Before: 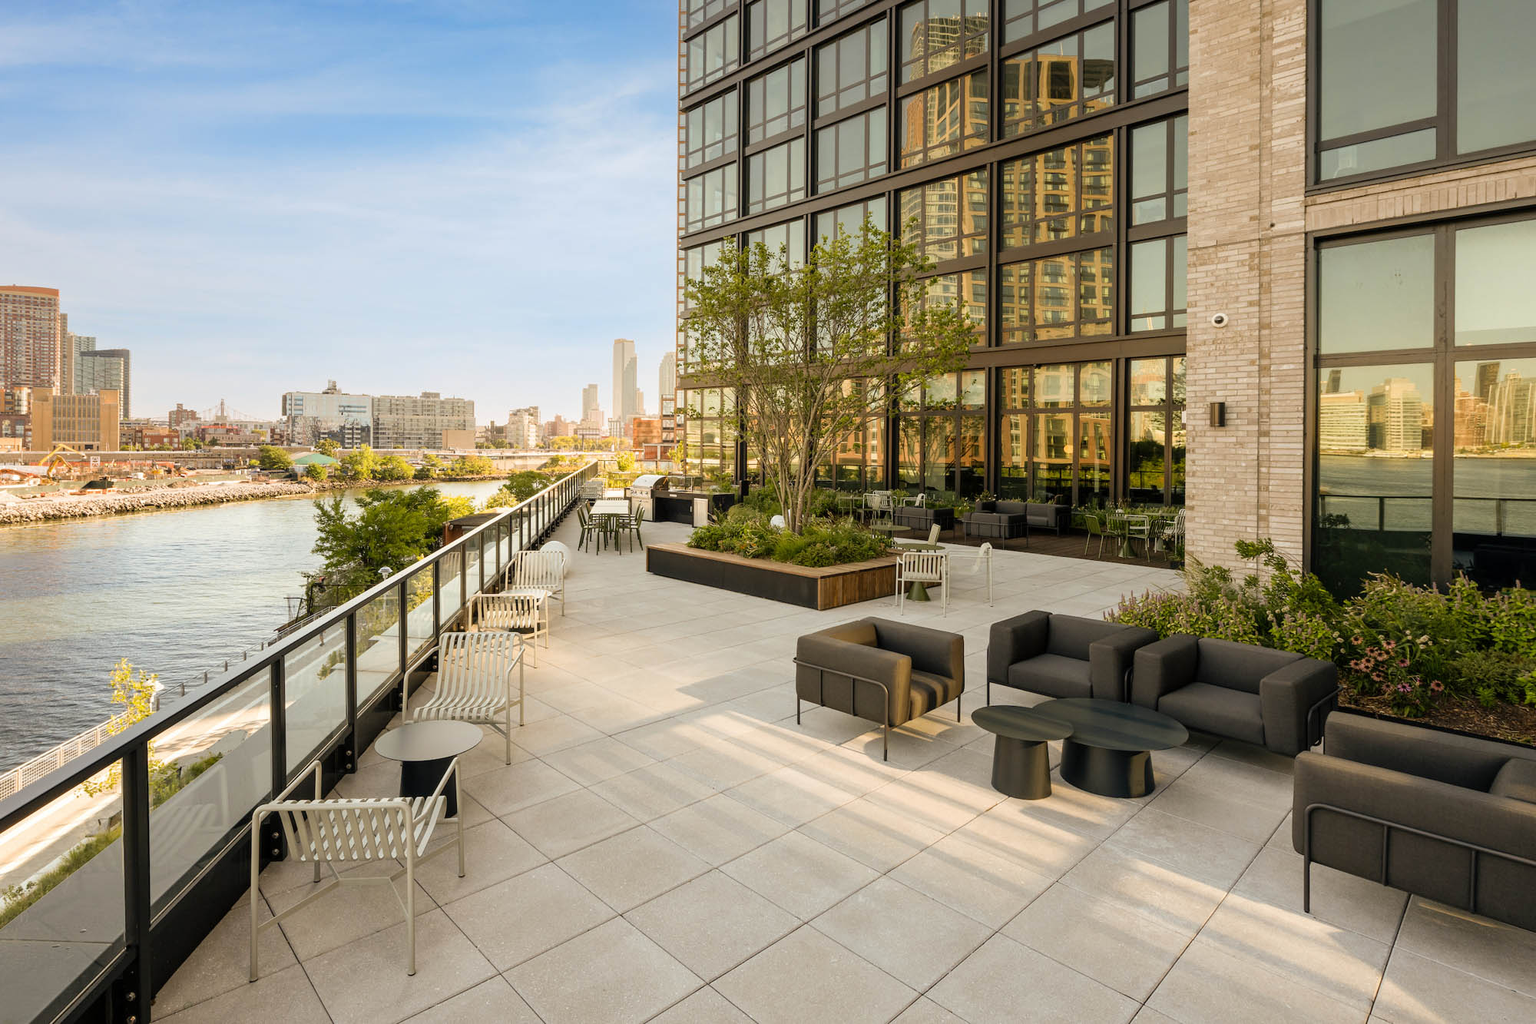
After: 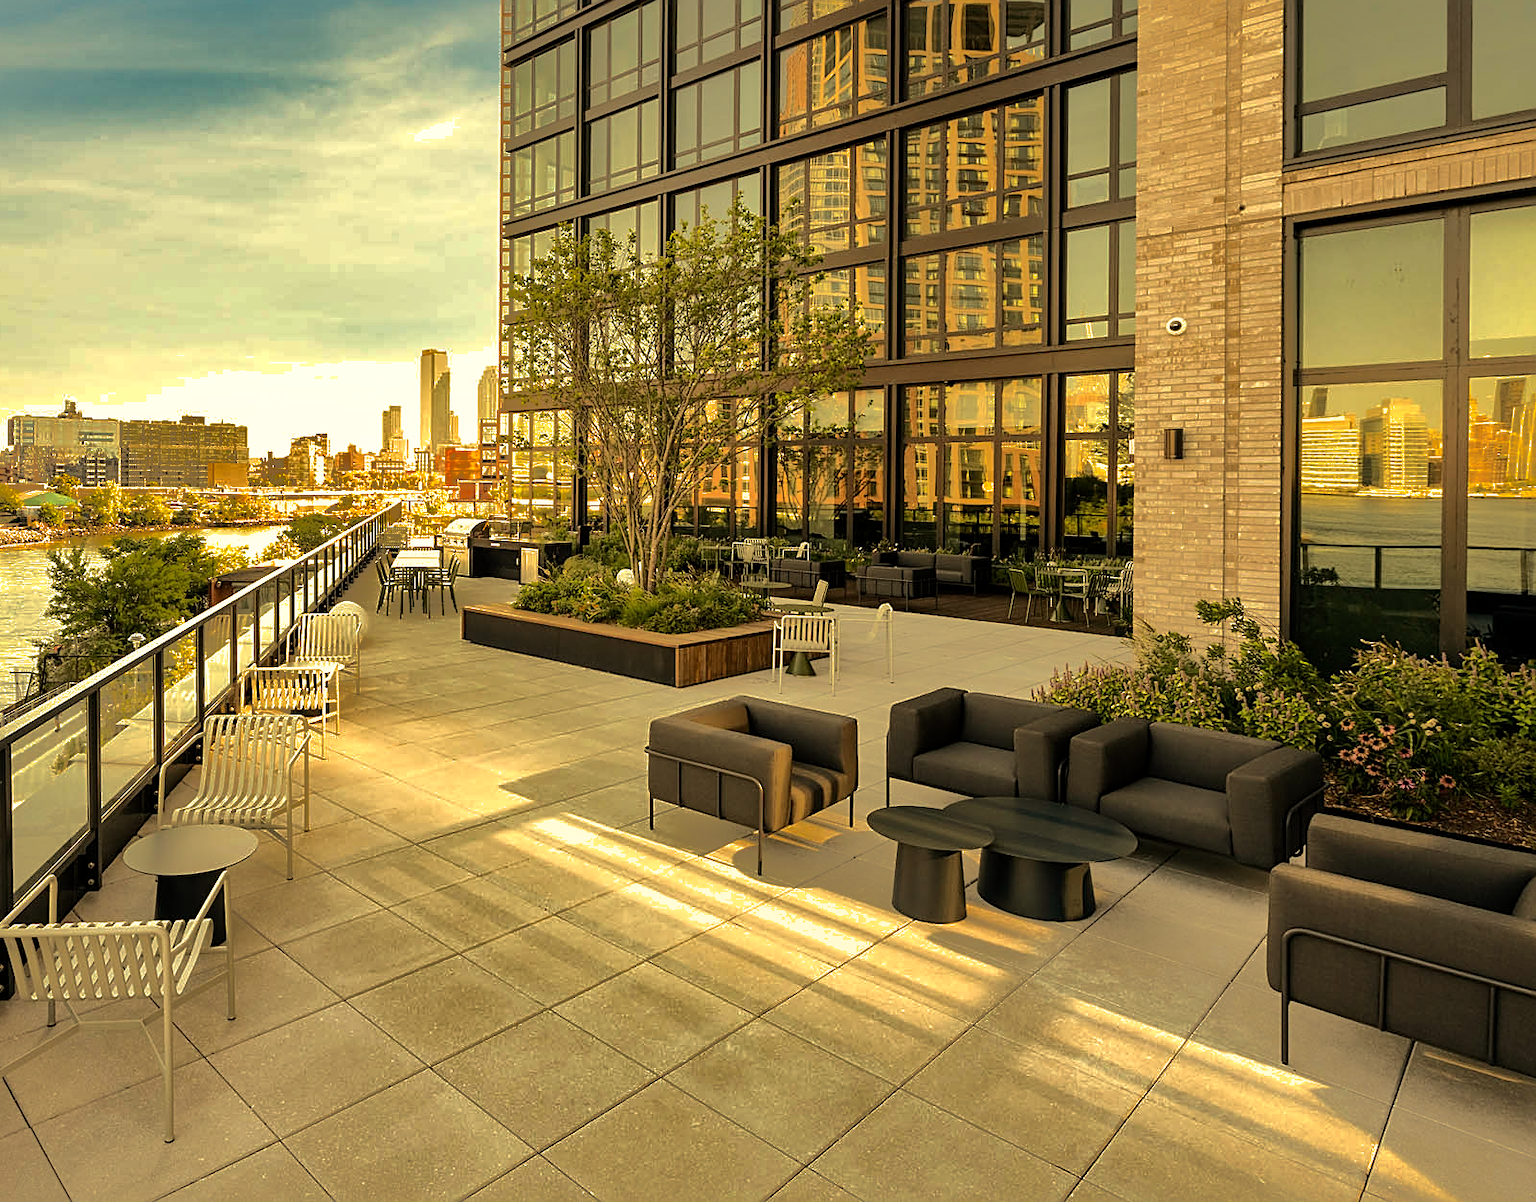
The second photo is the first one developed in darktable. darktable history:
crop and rotate: left 17.959%, top 5.771%, right 1.742%
sharpen: on, module defaults
white balance: red 1.08, blue 0.791
exposure: black level correction 0.001, compensate highlight preservation false
tone equalizer: -8 EV -0.417 EV, -7 EV -0.389 EV, -6 EV -0.333 EV, -5 EV -0.222 EV, -3 EV 0.222 EV, -2 EV 0.333 EV, -1 EV 0.389 EV, +0 EV 0.417 EV, edges refinement/feathering 500, mask exposure compensation -1.57 EV, preserve details no
shadows and highlights: shadows -19.91, highlights -73.15
